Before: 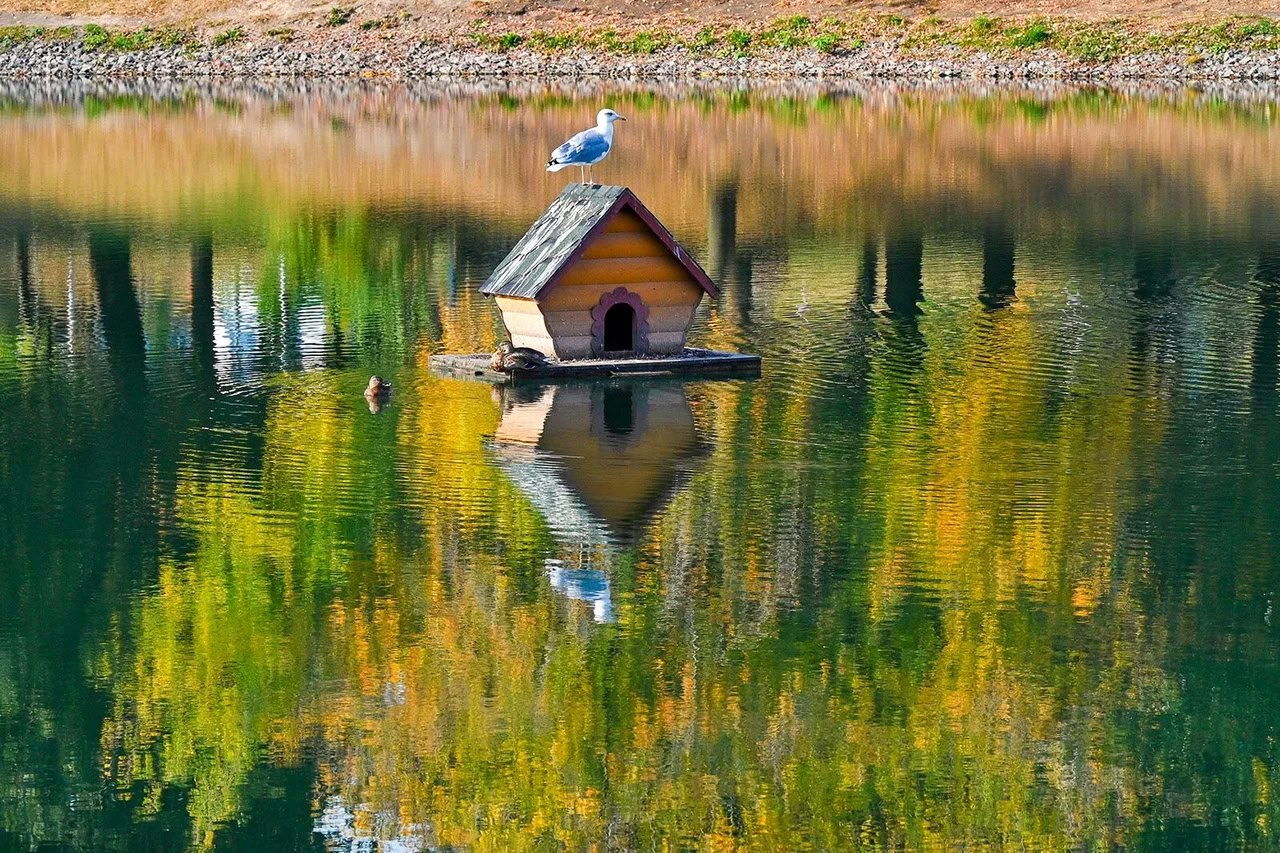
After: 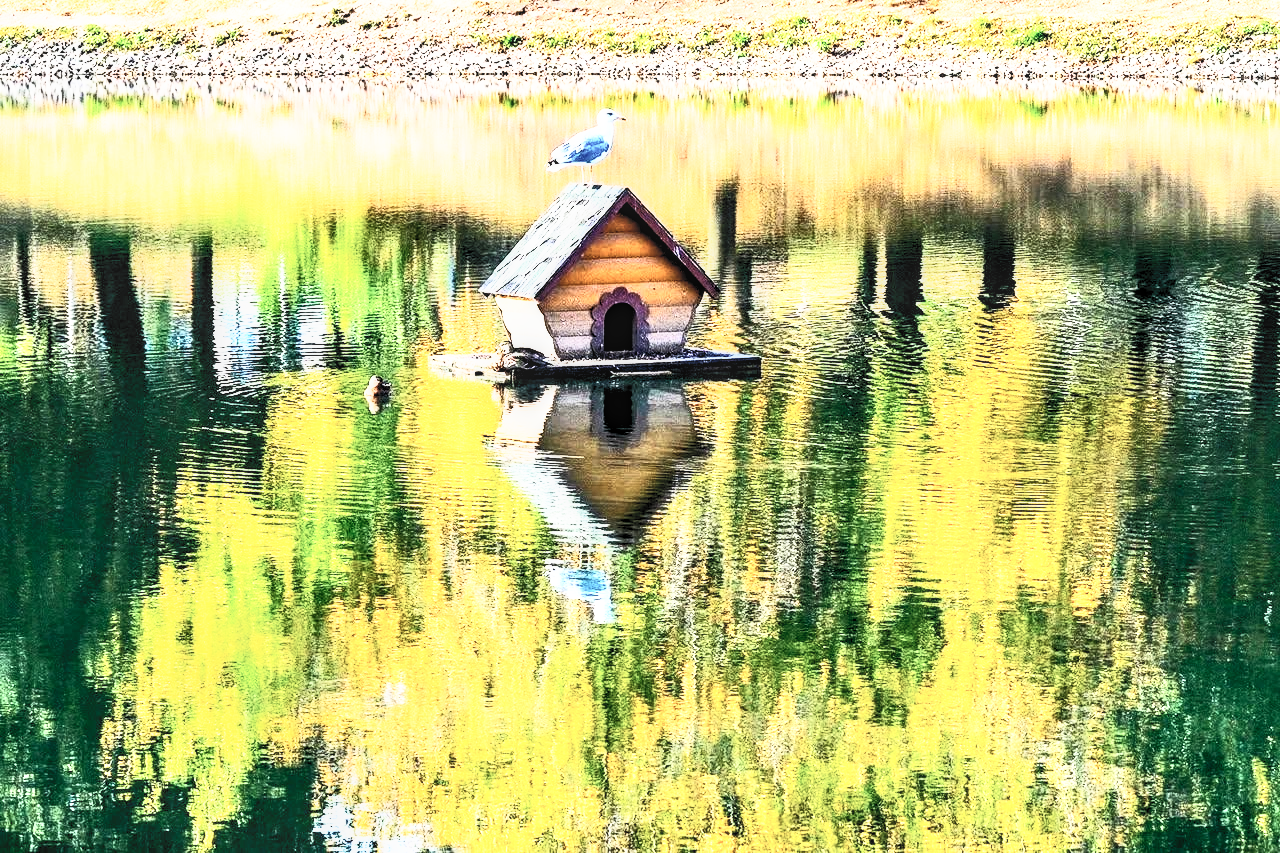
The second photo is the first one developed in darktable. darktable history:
local contrast: detail 130%
sigmoid: contrast 1.93, skew 0.29, preserve hue 0%
exposure: black level correction 0.01, exposure 1 EV, compensate highlight preservation false
contrast brightness saturation: contrast 0.57, brightness 0.57, saturation -0.34
shadows and highlights: shadows 25, highlights -25
